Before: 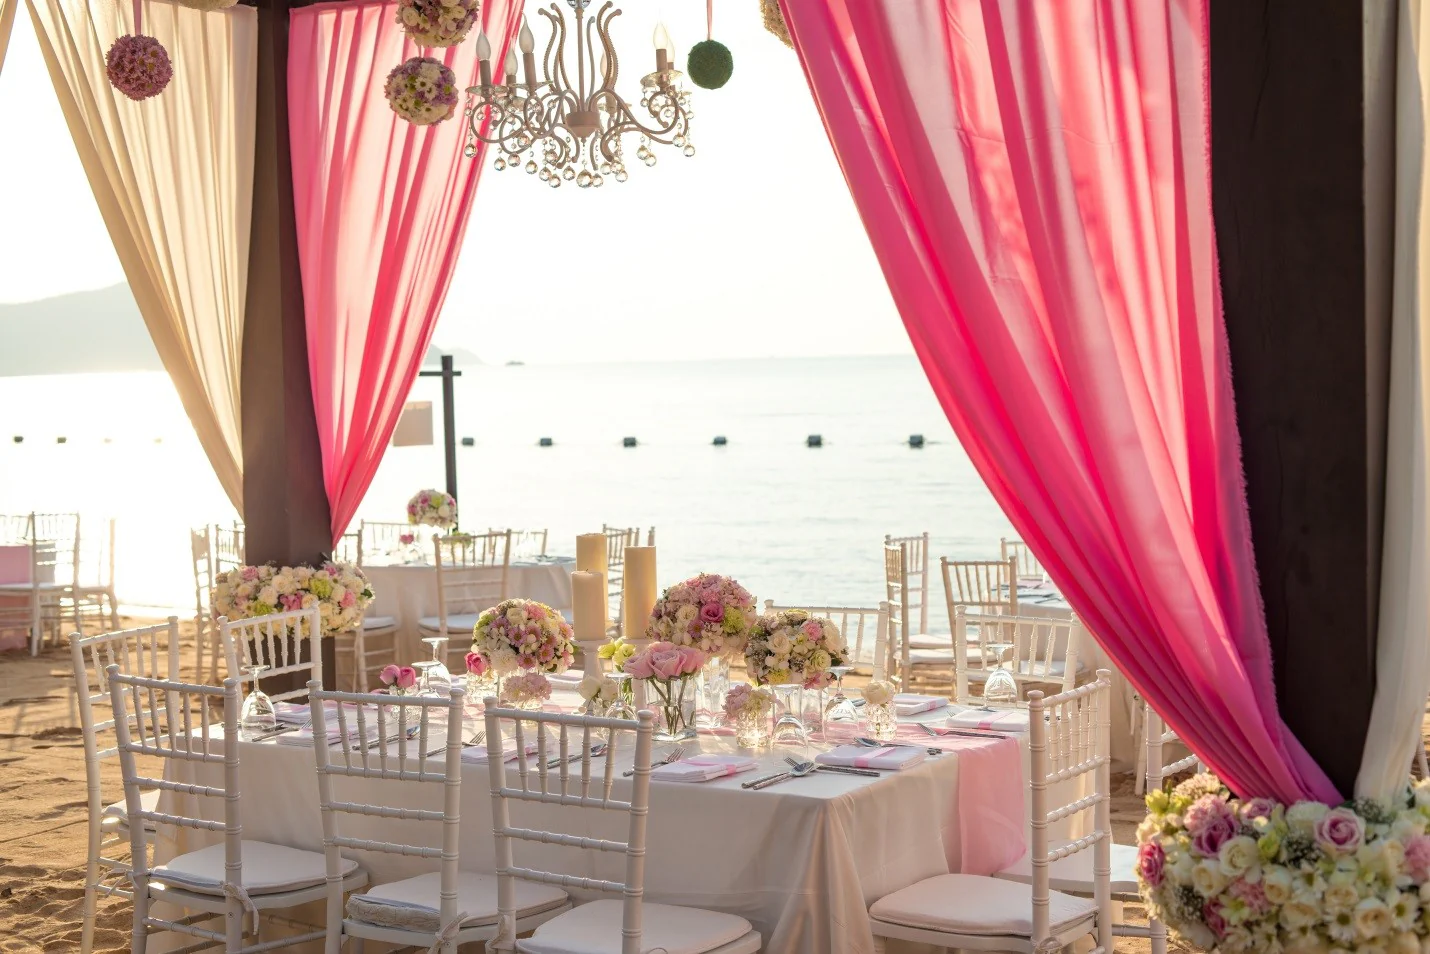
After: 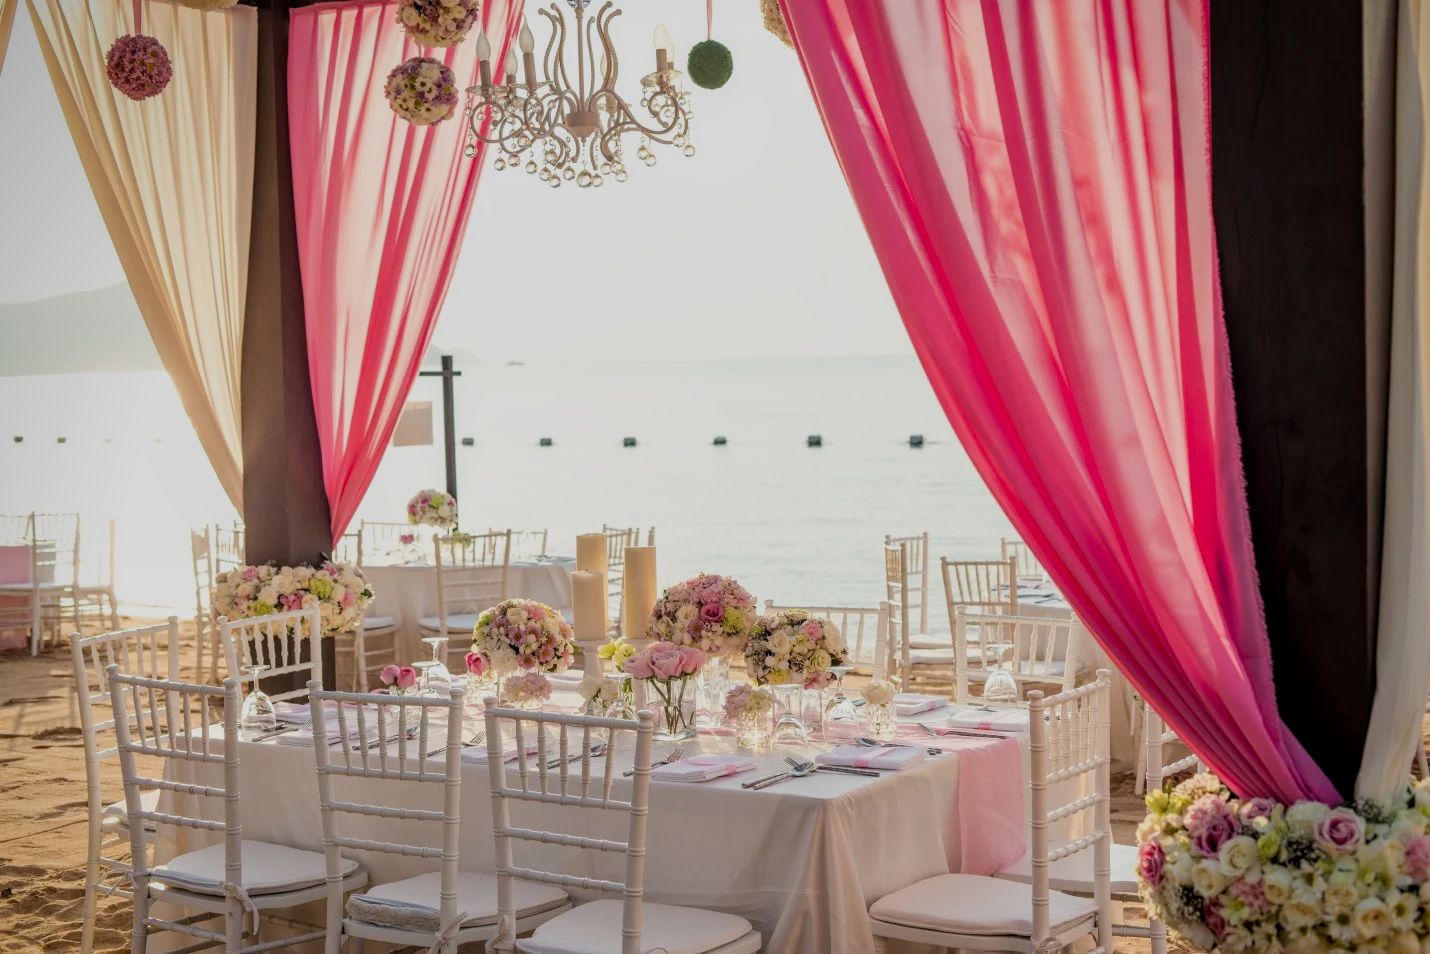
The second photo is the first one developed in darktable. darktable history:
filmic rgb: black relative exposure -7.65 EV, white relative exposure 4.56 EV, threshold 6 EV, hardness 3.61, enable highlight reconstruction true
local contrast: on, module defaults
vignetting: fall-off radius 61.19%, saturation 0.366, center (-0.03, 0.243), unbound false
